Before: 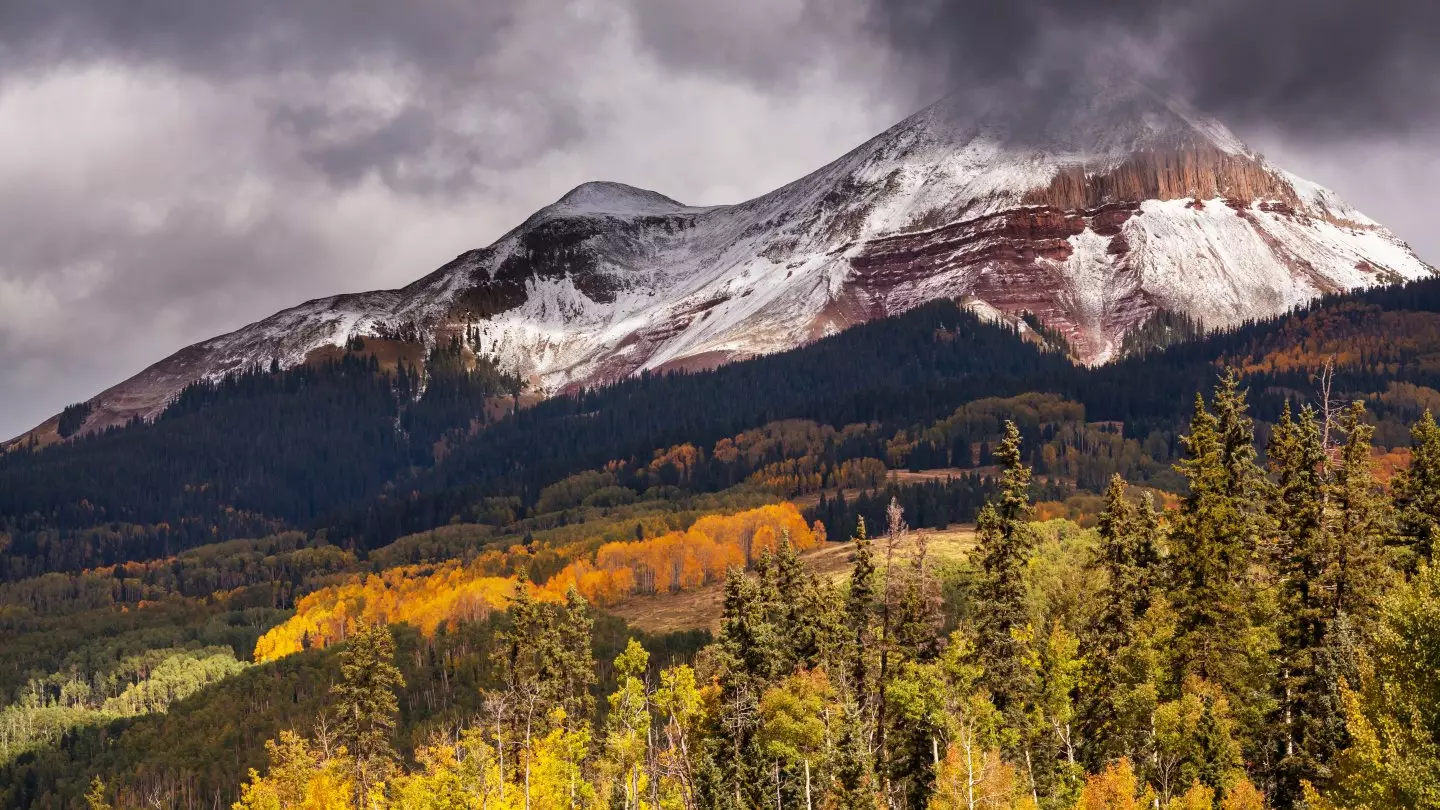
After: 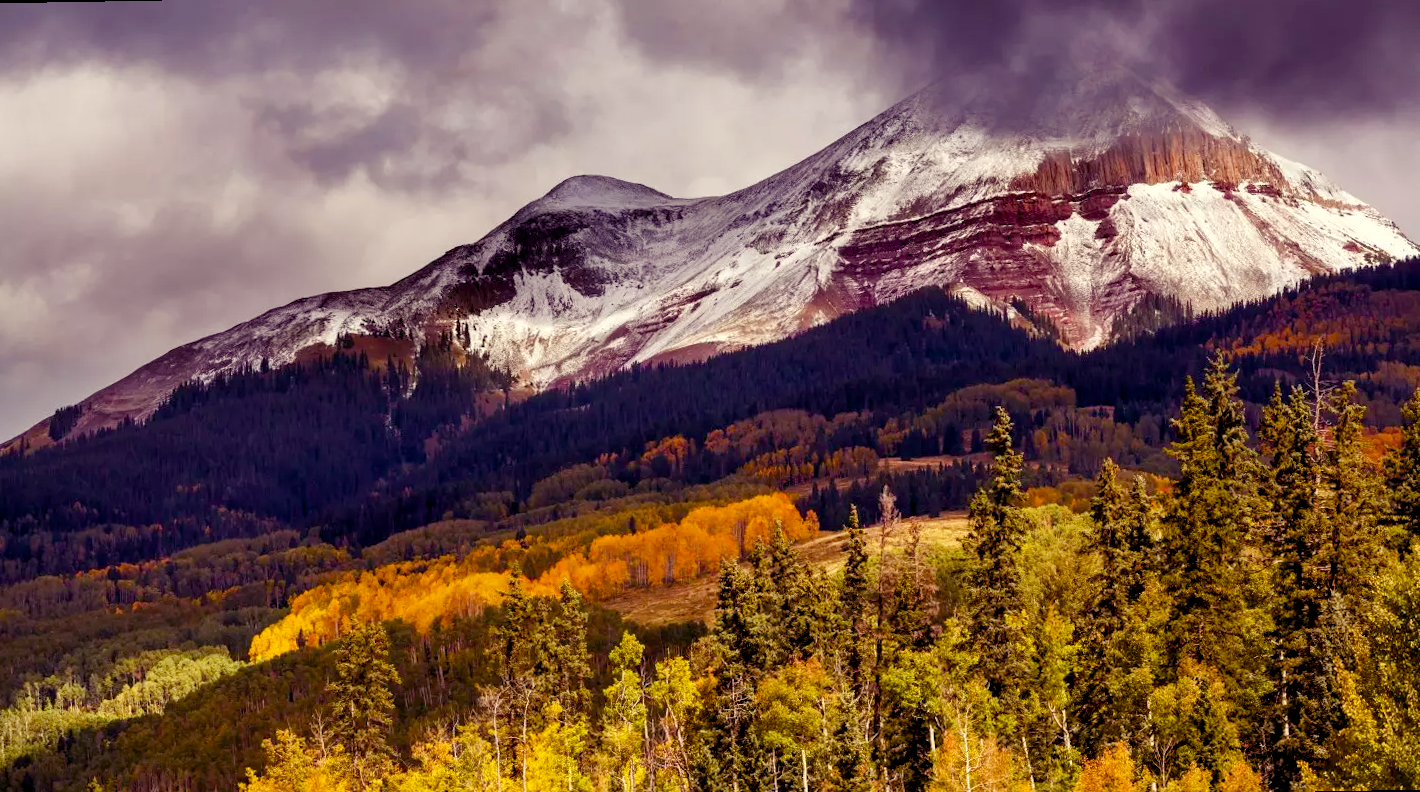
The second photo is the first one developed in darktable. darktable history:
rotate and perspective: rotation -1°, crop left 0.011, crop right 0.989, crop top 0.025, crop bottom 0.975
color balance rgb: shadows lift › luminance -21.66%, shadows lift › chroma 8.98%, shadows lift › hue 283.37°, power › chroma 1.05%, power › hue 25.59°, highlights gain › luminance 6.08%, highlights gain › chroma 2.55%, highlights gain › hue 90°, global offset › luminance -0.87%, perceptual saturation grading › global saturation 25%, perceptual saturation grading › highlights -28.39%, perceptual saturation grading › shadows 33.98%
